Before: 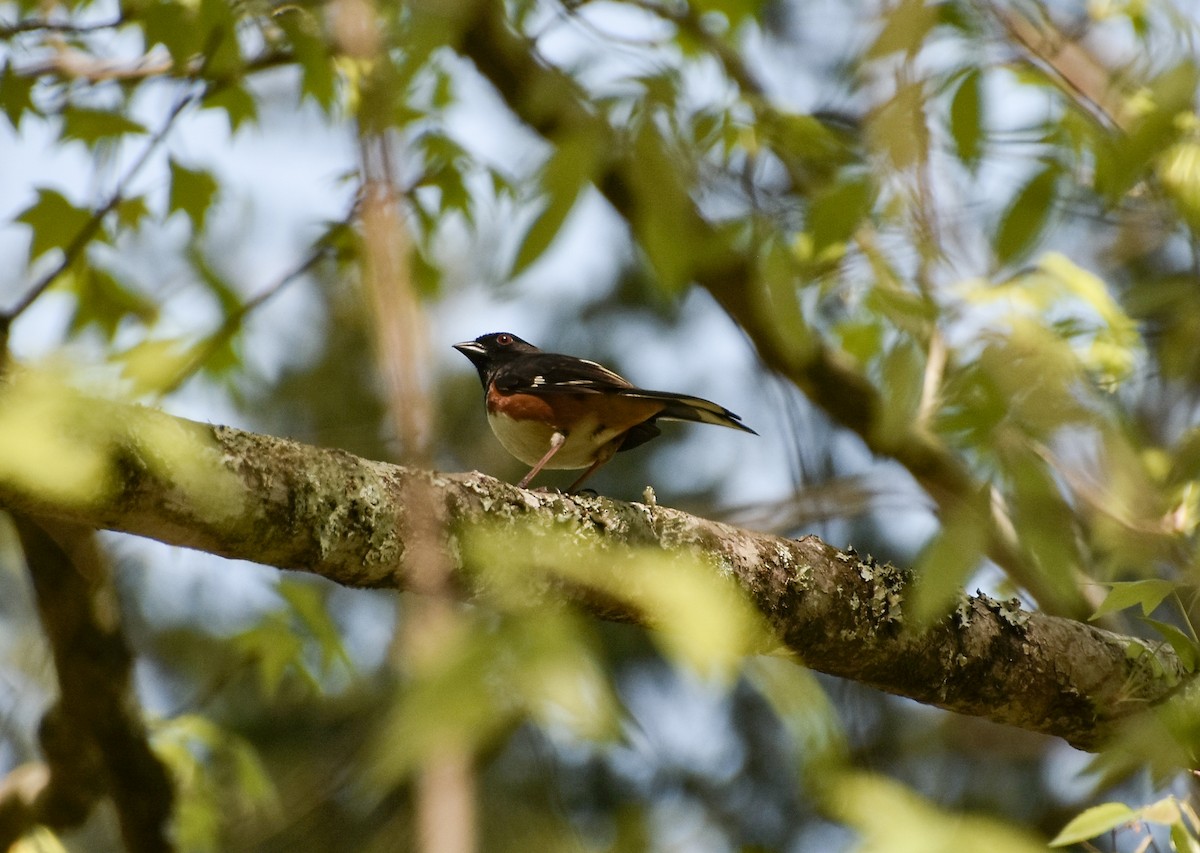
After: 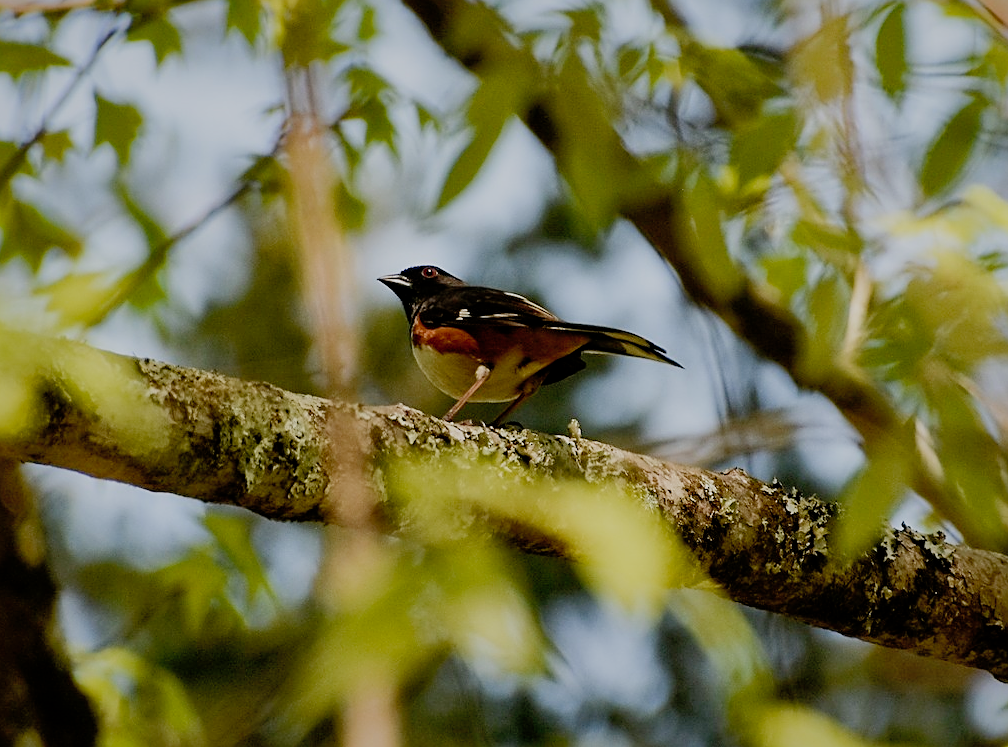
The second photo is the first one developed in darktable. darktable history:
crop: left 6.314%, top 7.96%, right 9.531%, bottom 3.656%
exposure: compensate highlight preservation false
shadows and highlights: shadows 39.81, highlights -59.76
filmic rgb: black relative exposure -7.77 EV, white relative exposure 4.45 EV, target black luminance 0%, hardness 3.75, latitude 50.62%, contrast 1.07, highlights saturation mix 8.65%, shadows ↔ highlights balance -0.267%, preserve chrominance no, color science v5 (2021), iterations of high-quality reconstruction 0, contrast in shadows safe, contrast in highlights safe
sharpen: on, module defaults
tone equalizer: edges refinement/feathering 500, mask exposure compensation -1.57 EV, preserve details guided filter
contrast brightness saturation: saturation -0.058
